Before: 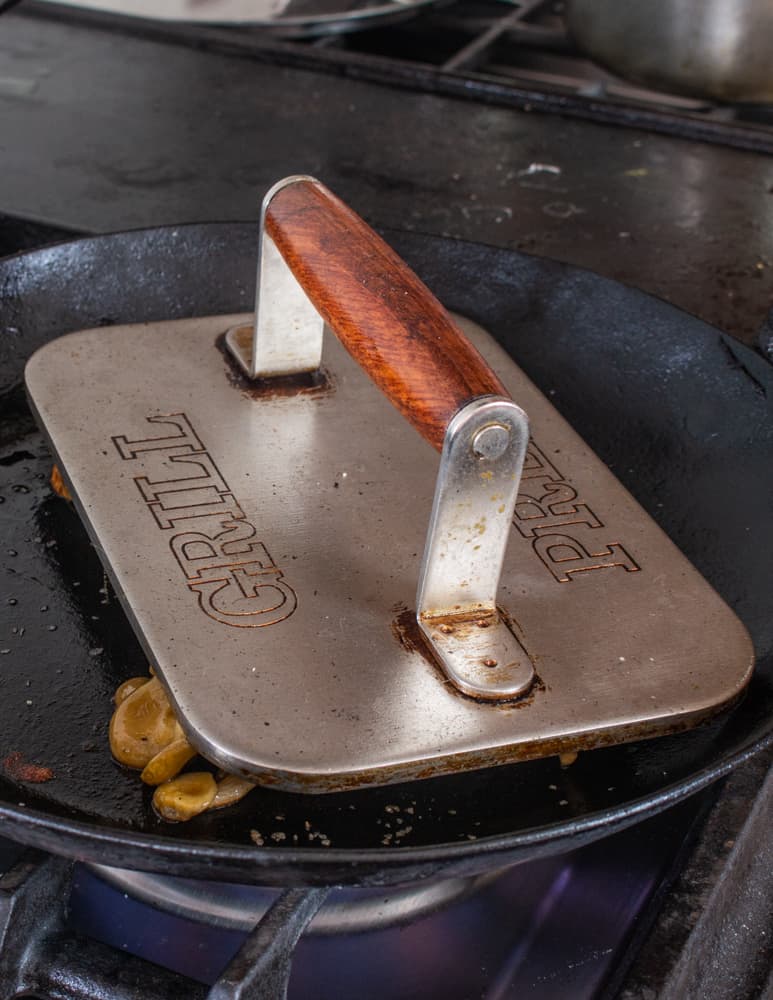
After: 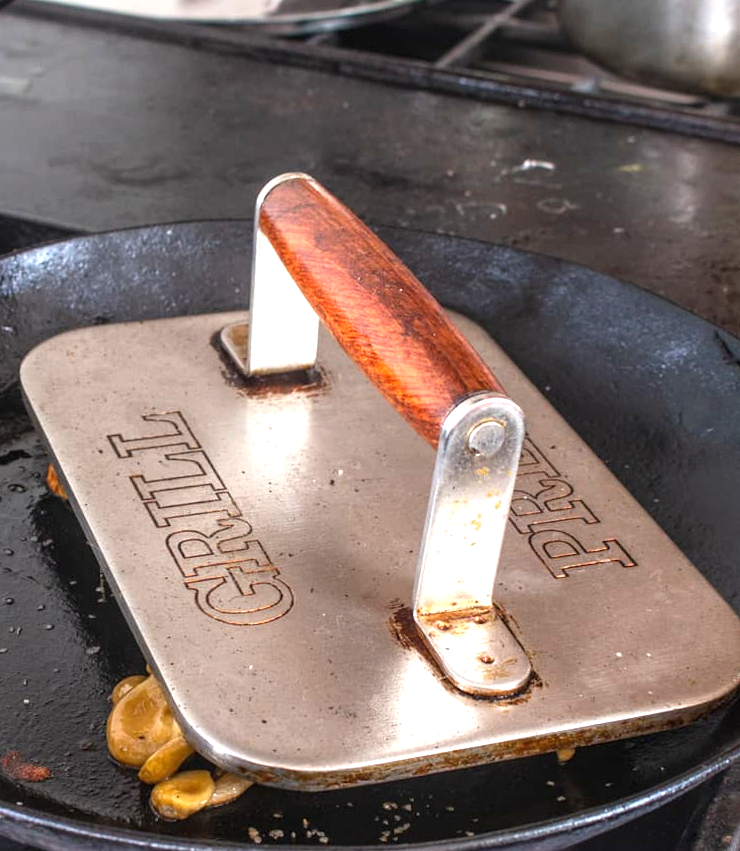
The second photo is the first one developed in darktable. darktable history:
crop and rotate: angle 0.33°, left 0.268%, right 3.218%, bottom 14.175%
exposure: black level correction 0, exposure 1.199 EV, compensate exposure bias true, compensate highlight preservation false
